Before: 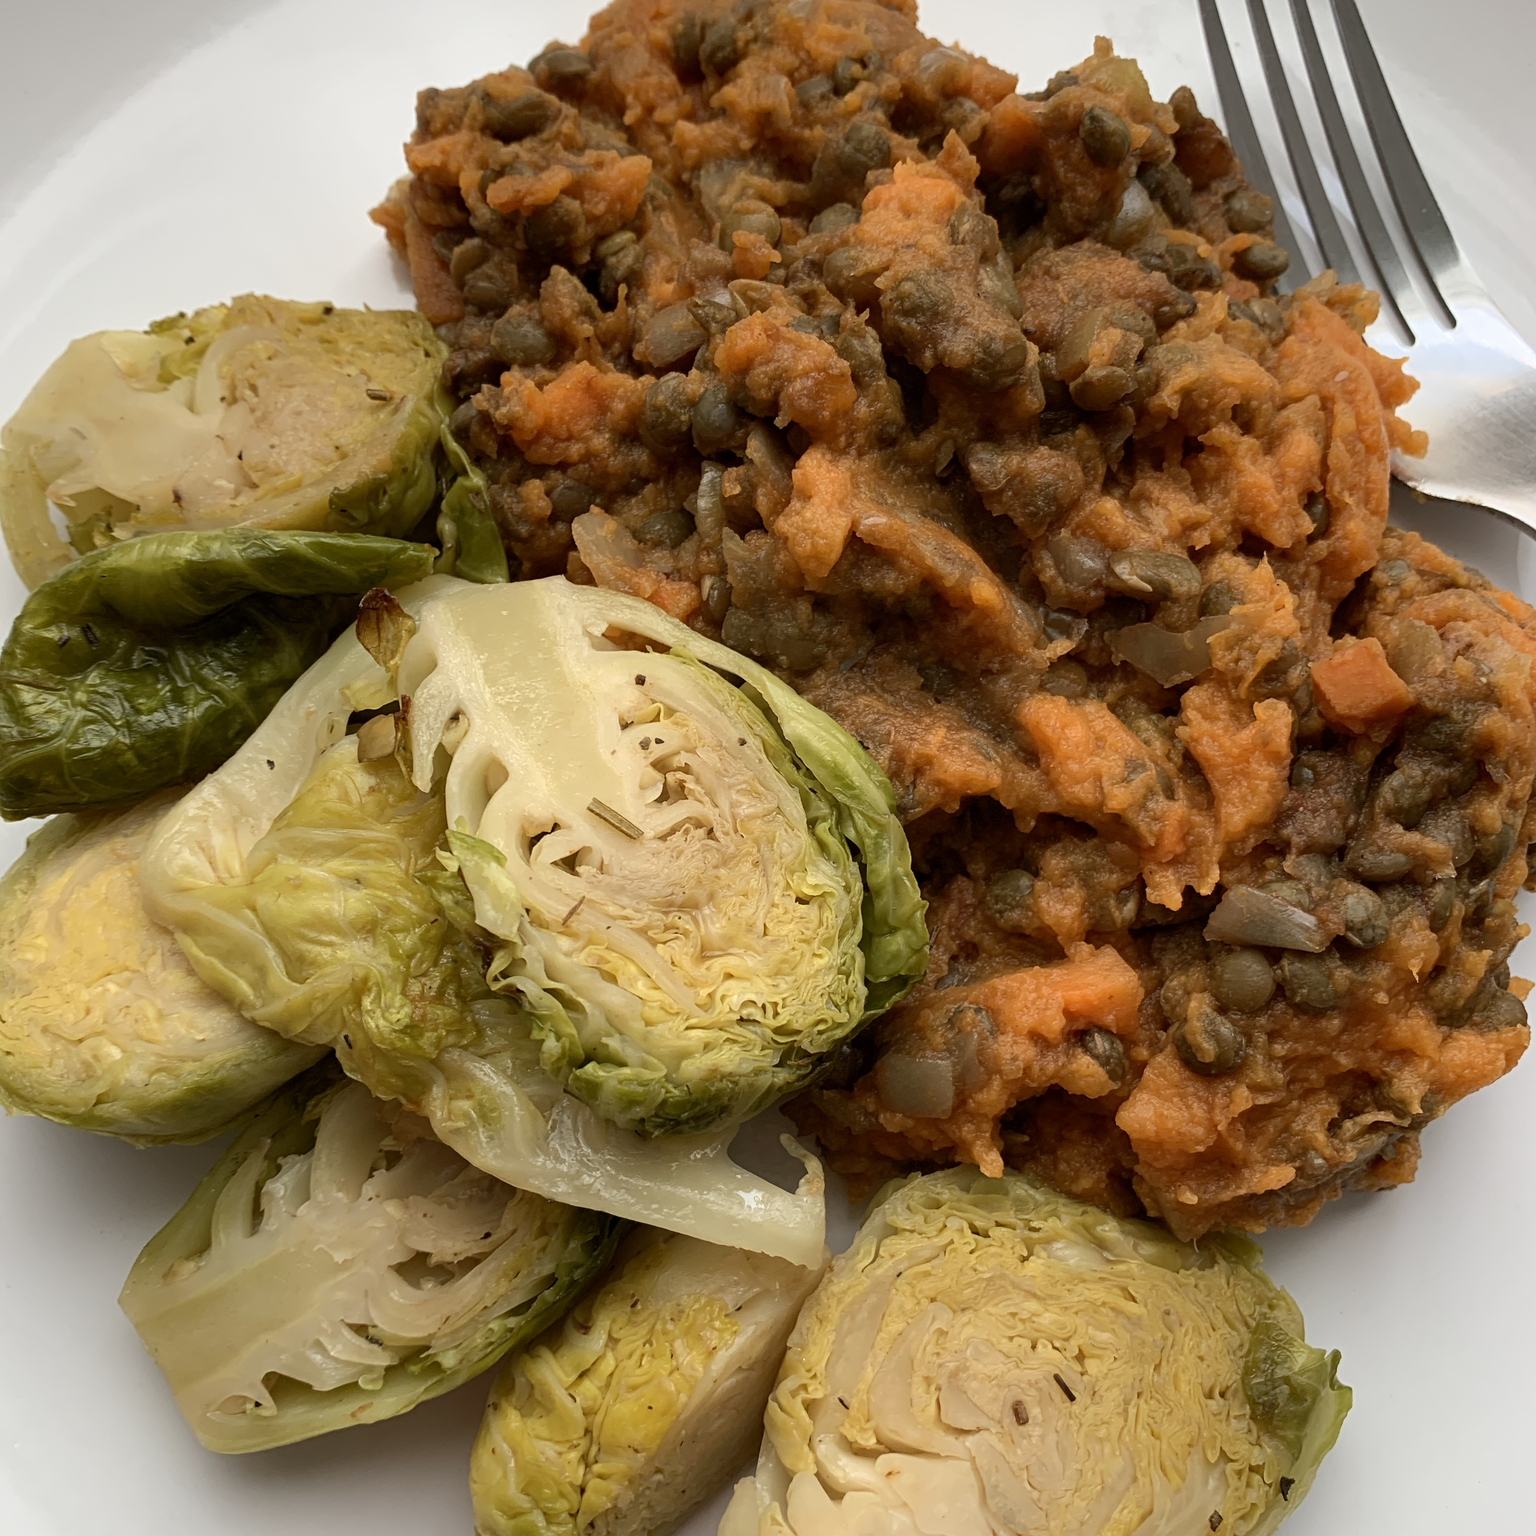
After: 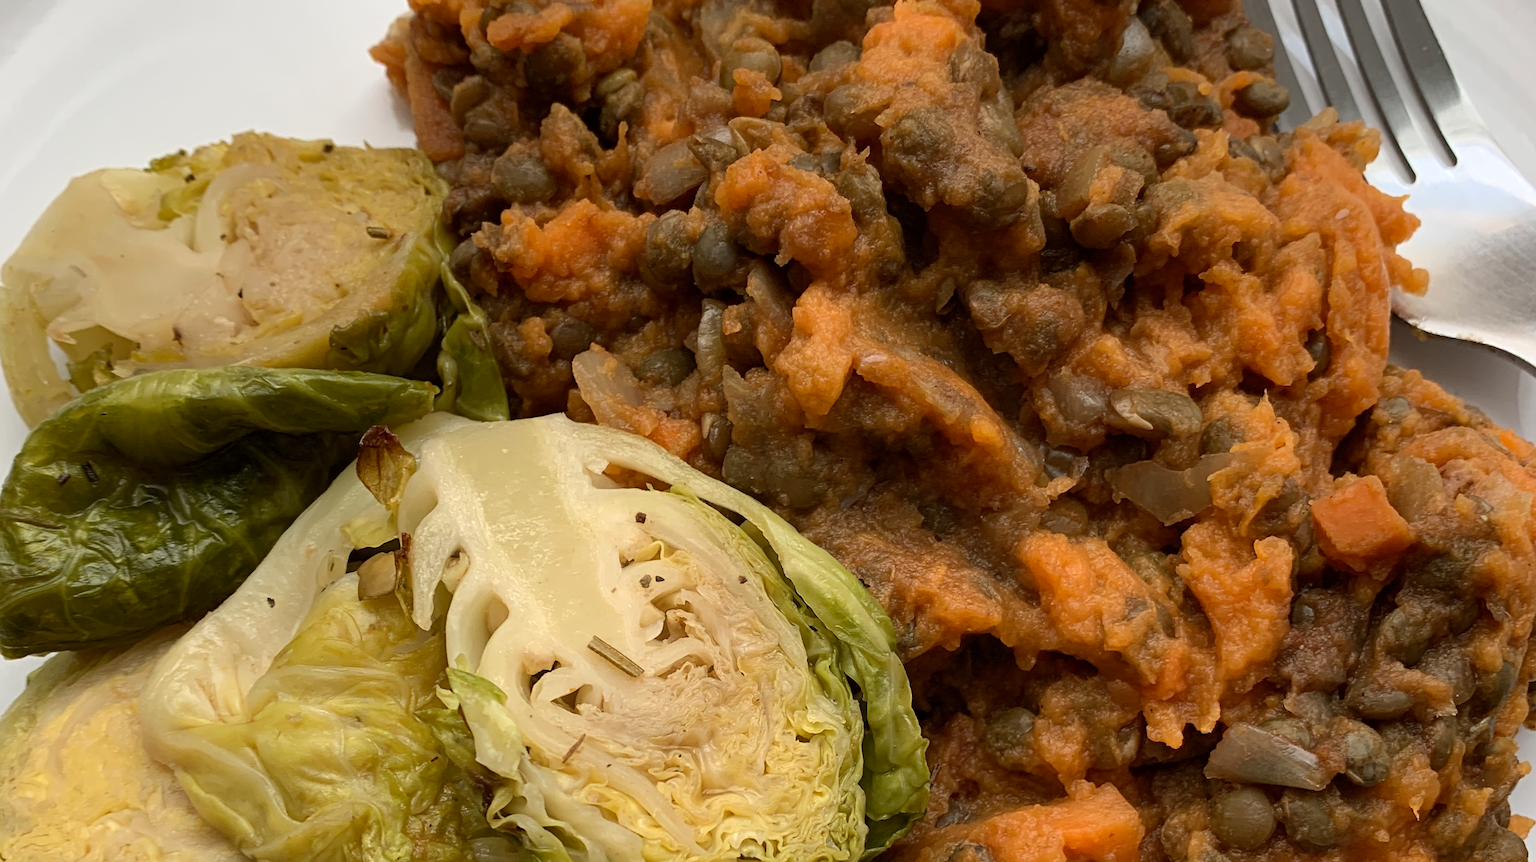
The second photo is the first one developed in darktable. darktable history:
contrast brightness saturation: saturation -0.05
crop and rotate: top 10.605%, bottom 33.274%
